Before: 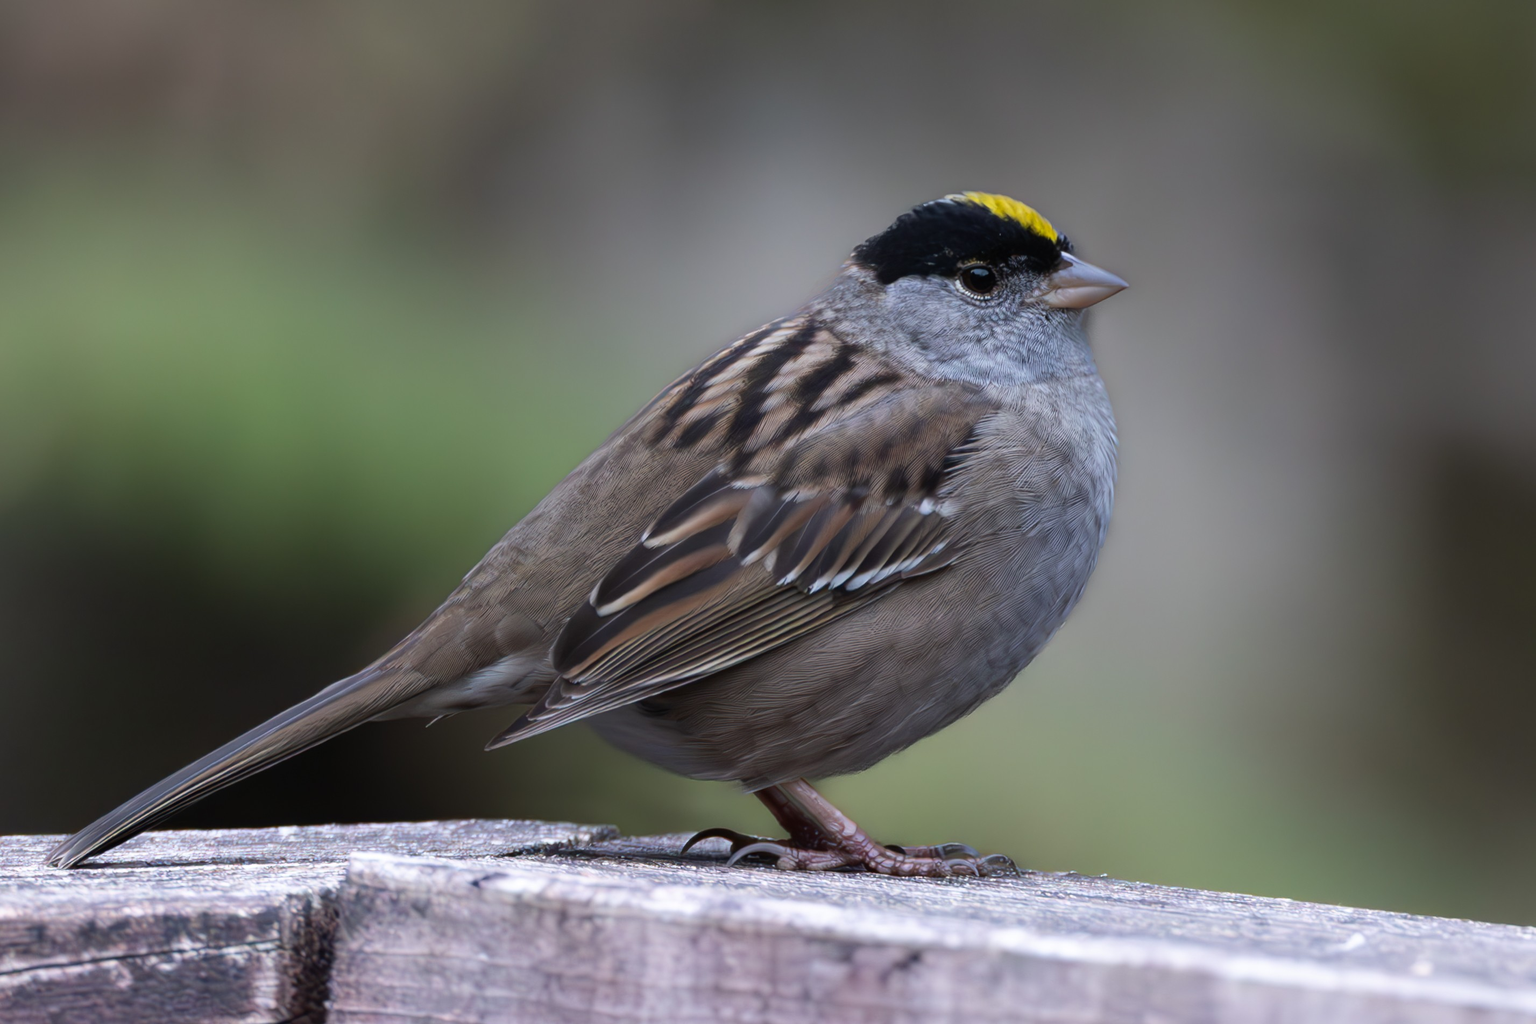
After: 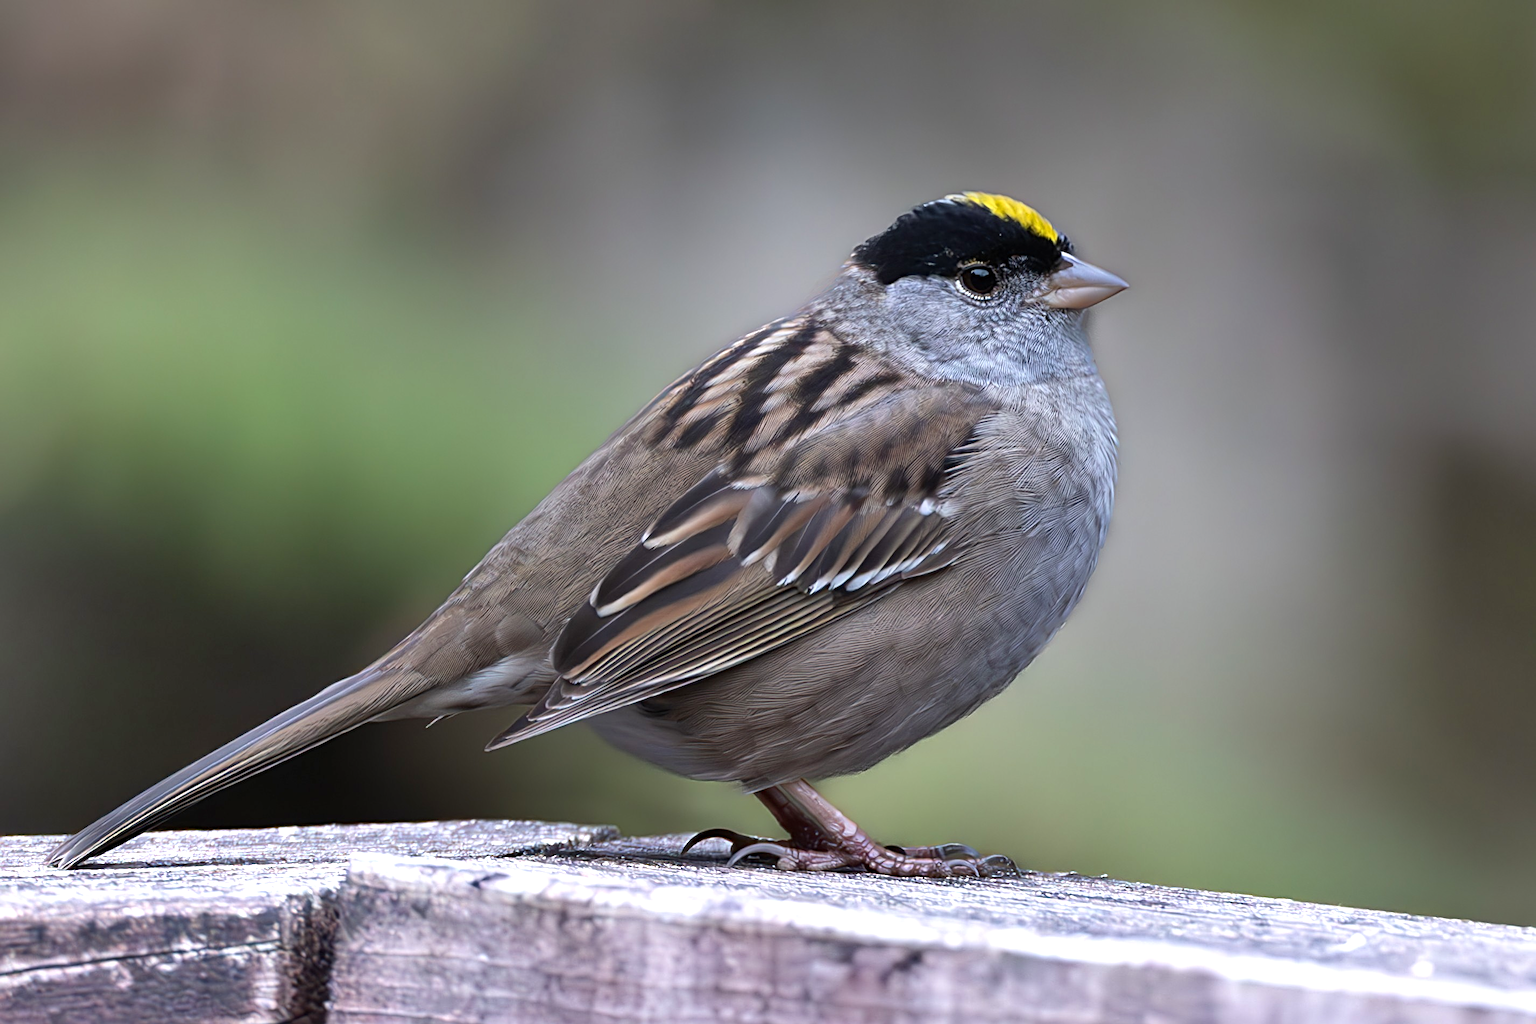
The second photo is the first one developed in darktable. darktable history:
sharpen: radius 3.978
exposure: black level correction 0.001, exposure 0.5 EV, compensate highlight preservation false
shadows and highlights: soften with gaussian
